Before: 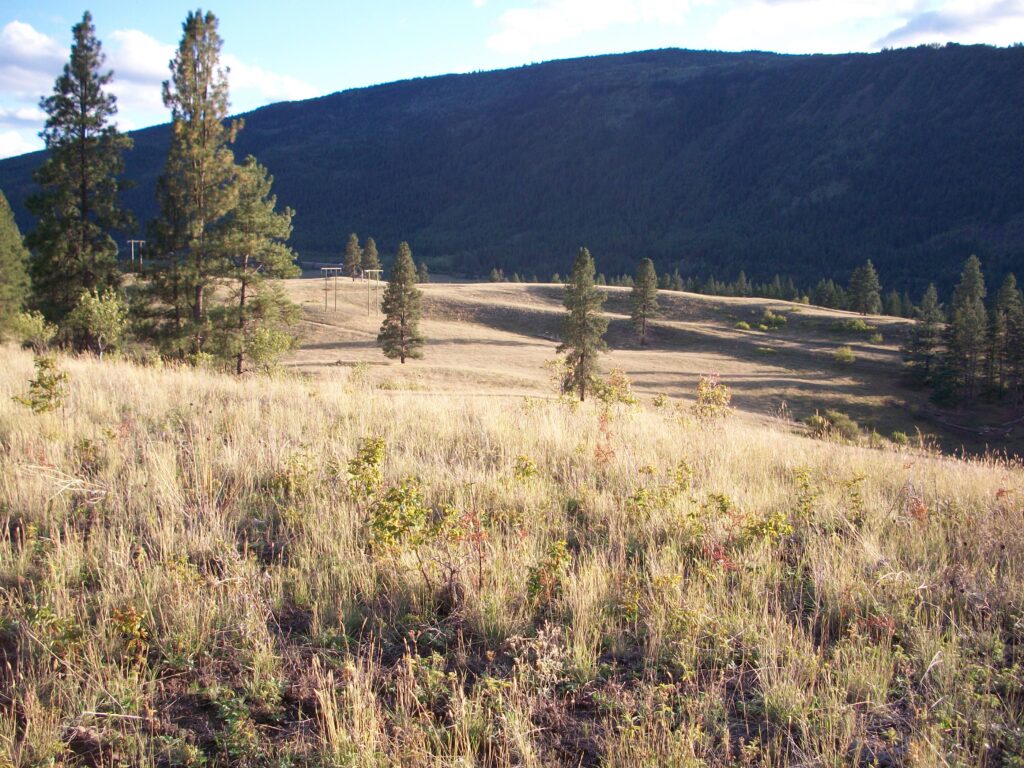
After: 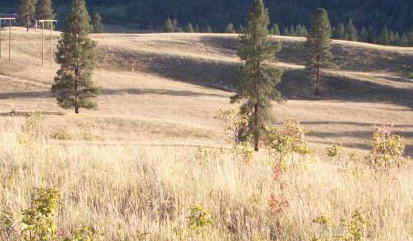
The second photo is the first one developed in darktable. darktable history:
crop: left 31.863%, top 32.648%, right 27.8%, bottom 35.899%
